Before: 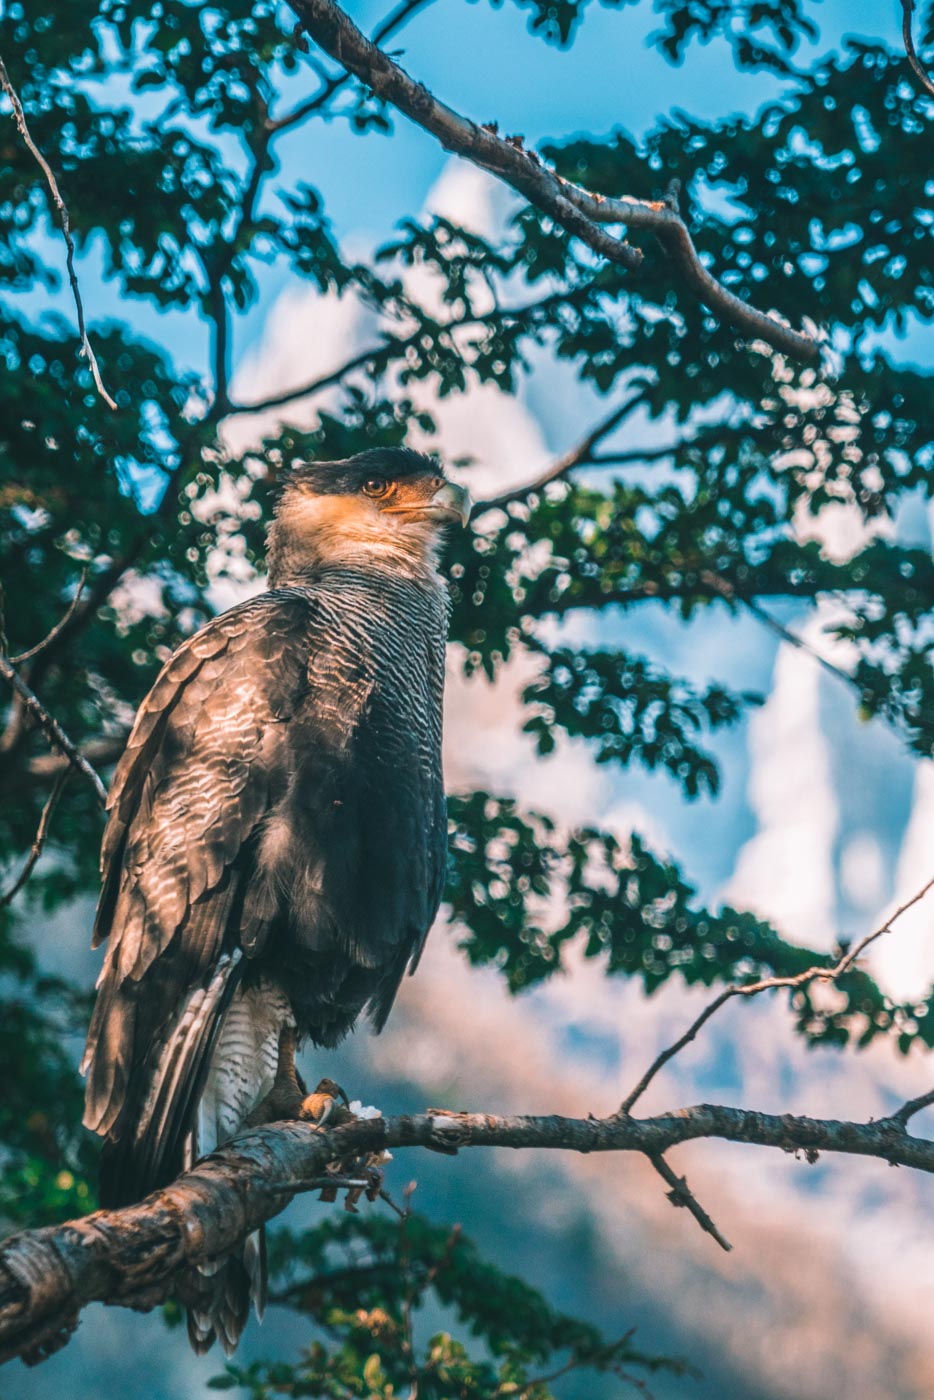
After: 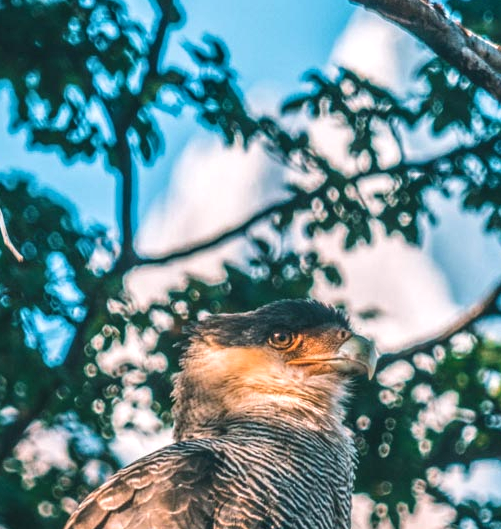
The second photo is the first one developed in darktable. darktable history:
local contrast: on, module defaults
crop: left 10.121%, top 10.631%, right 36.218%, bottom 51.526%
exposure: exposure 0.217 EV, compensate highlight preservation false
